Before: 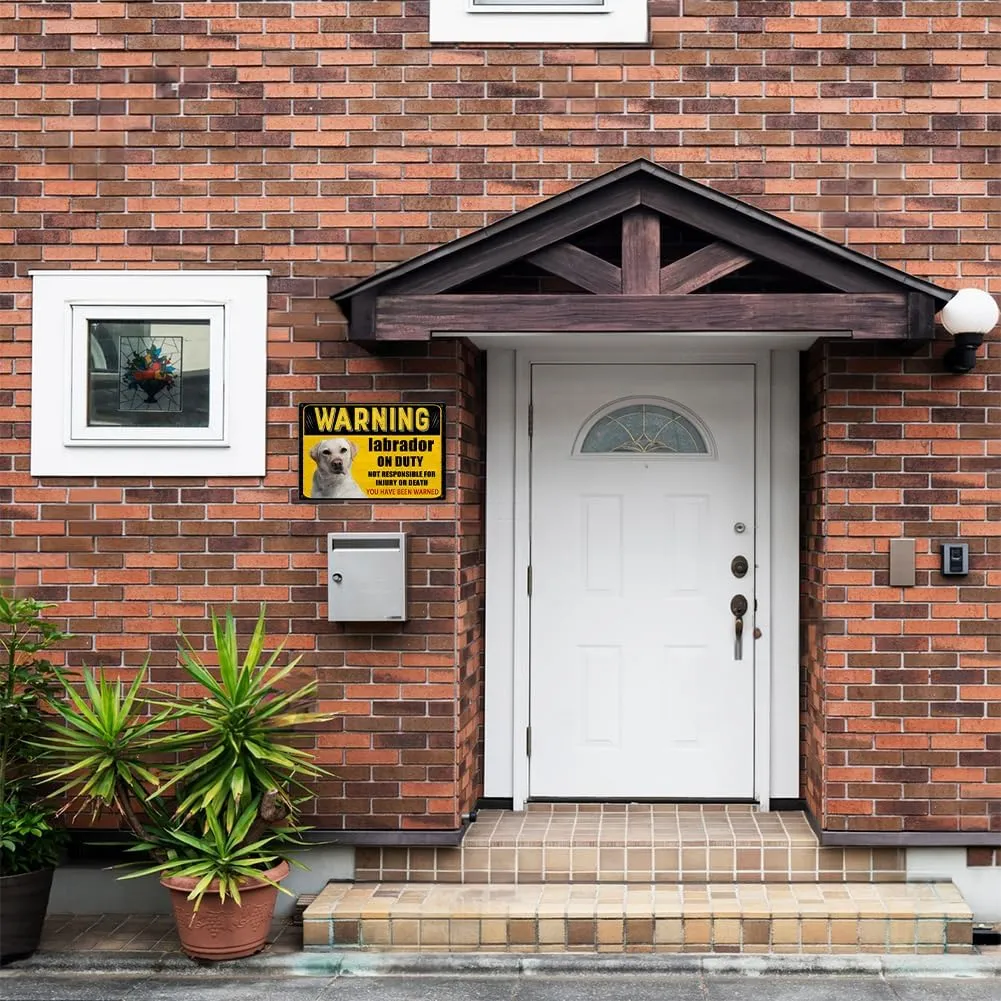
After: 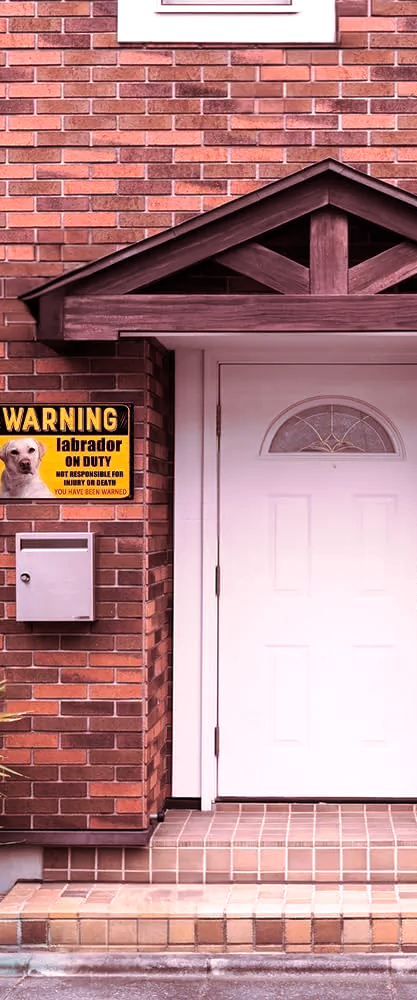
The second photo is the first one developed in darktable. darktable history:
white balance: red 1.188, blue 1.11
split-toning: on, module defaults
crop: left 31.229%, right 27.105%
